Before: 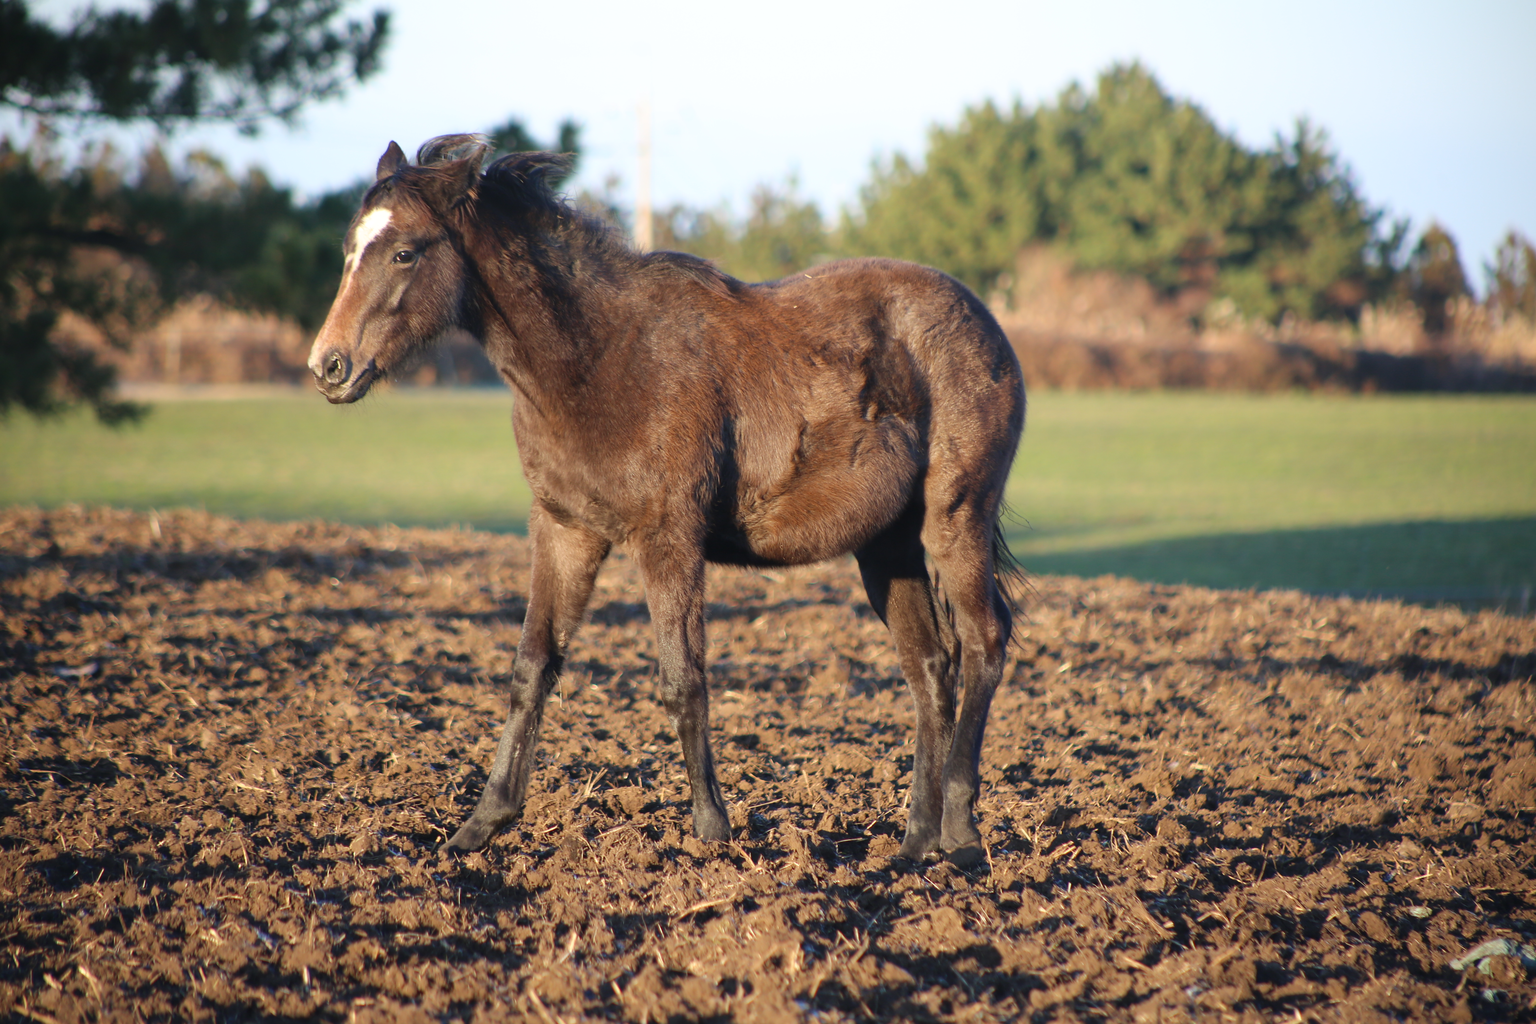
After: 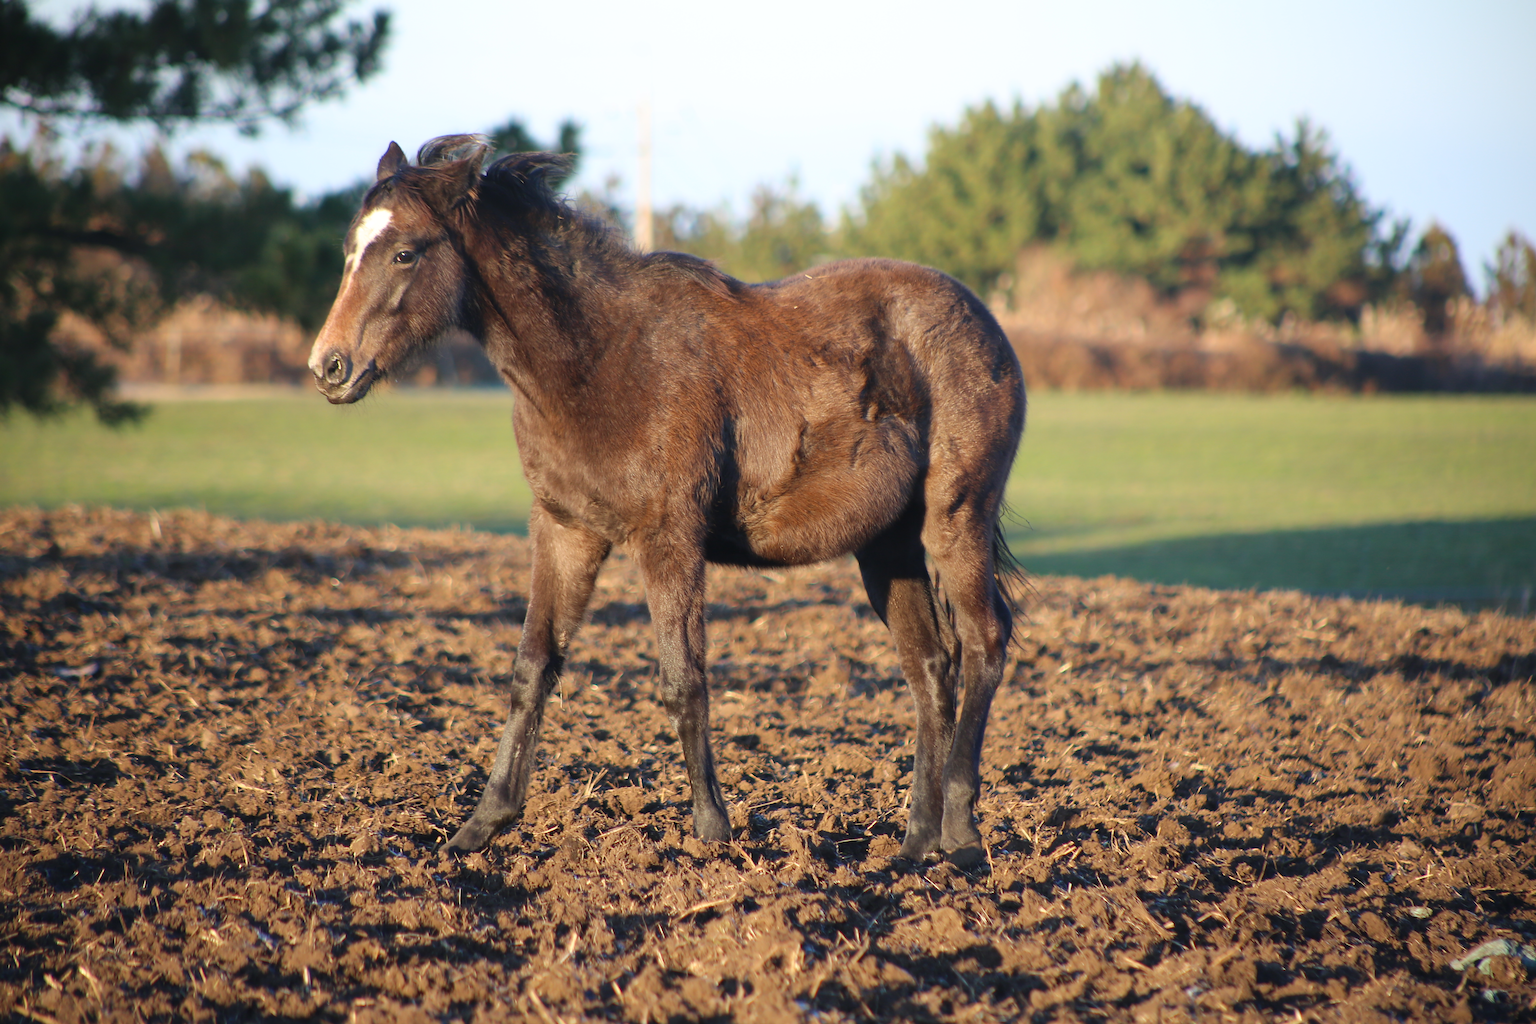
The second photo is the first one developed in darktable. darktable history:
color correction: highlights b* 0.031, saturation 1.07
sharpen: radius 1.472, amount 0.394, threshold 1.637
